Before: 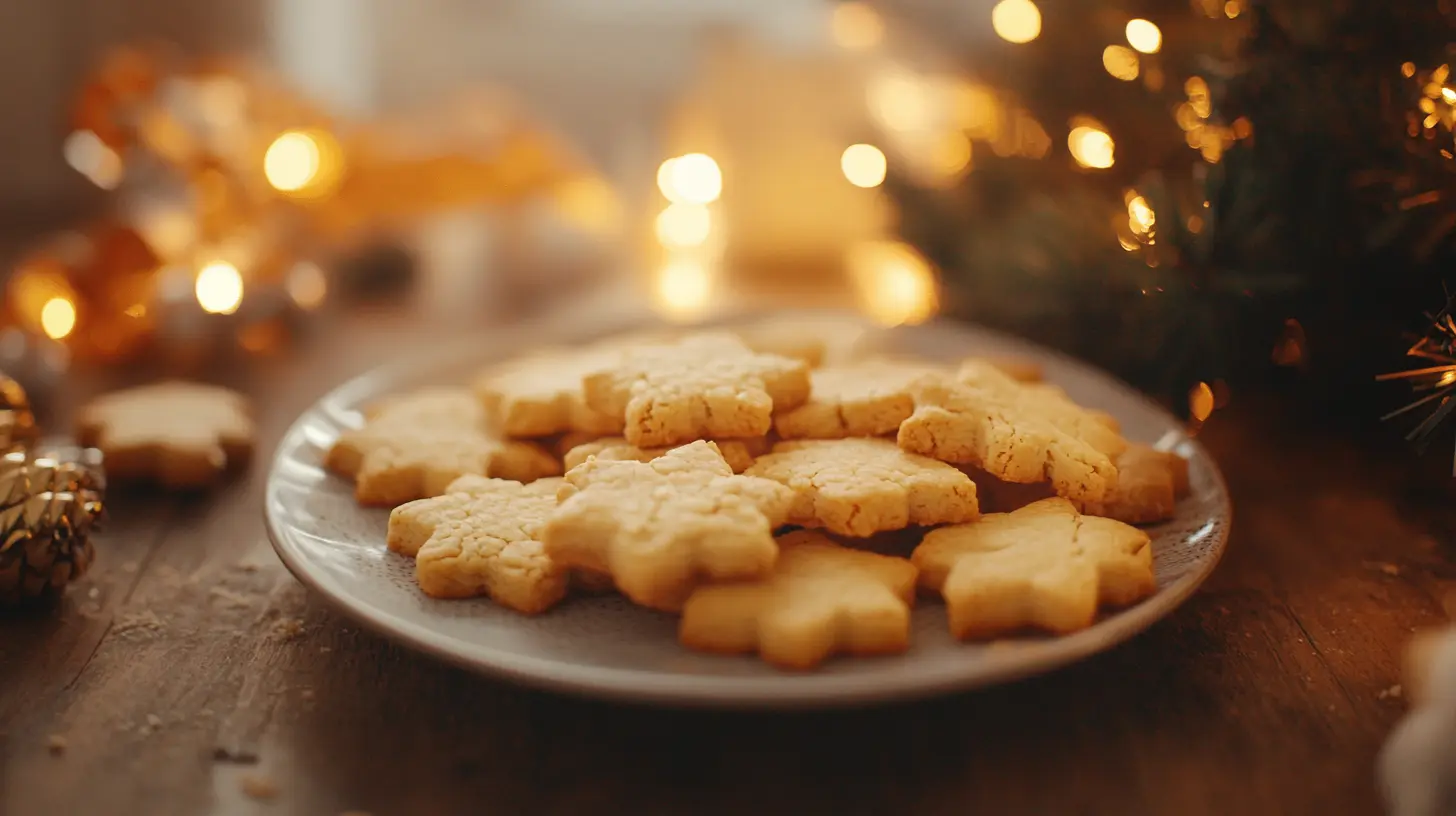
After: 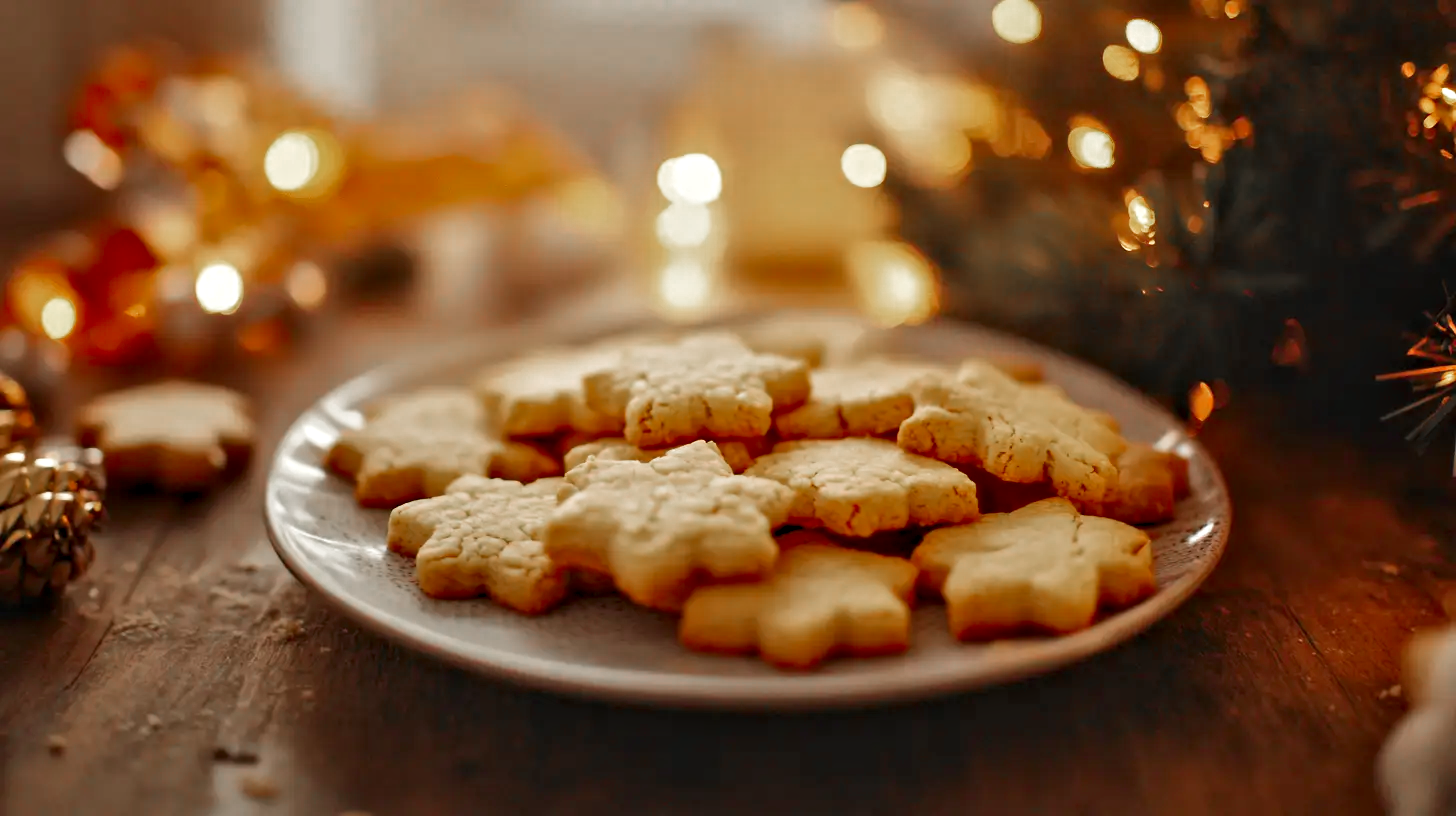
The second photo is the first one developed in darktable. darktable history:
exposure: exposure 0.014 EV, compensate highlight preservation false
contrast equalizer: y [[0.511, 0.558, 0.631, 0.632, 0.559, 0.512], [0.5 ×6], [0.507, 0.559, 0.627, 0.644, 0.647, 0.647], [0 ×6], [0 ×6]]
tone curve: curves: ch0 [(0, 0) (0.003, 0.003) (0.011, 0.012) (0.025, 0.026) (0.044, 0.046) (0.069, 0.072) (0.1, 0.104) (0.136, 0.141) (0.177, 0.185) (0.224, 0.234) (0.277, 0.289) (0.335, 0.349) (0.399, 0.415) (0.468, 0.488) (0.543, 0.566) (0.623, 0.649) (0.709, 0.739) (0.801, 0.834) (0.898, 0.923) (1, 1)], preserve colors none
tone equalizer: on, module defaults
color zones: curves: ch0 [(0, 0.48) (0.209, 0.398) (0.305, 0.332) (0.429, 0.493) (0.571, 0.5) (0.714, 0.5) (0.857, 0.5) (1, 0.48)]; ch1 [(0, 0.736) (0.143, 0.625) (0.225, 0.371) (0.429, 0.256) (0.571, 0.241) (0.714, 0.213) (0.857, 0.48) (1, 0.736)]; ch2 [(0, 0.448) (0.143, 0.498) (0.286, 0.5) (0.429, 0.5) (0.571, 0.5) (0.714, 0.5) (0.857, 0.5) (1, 0.448)]
